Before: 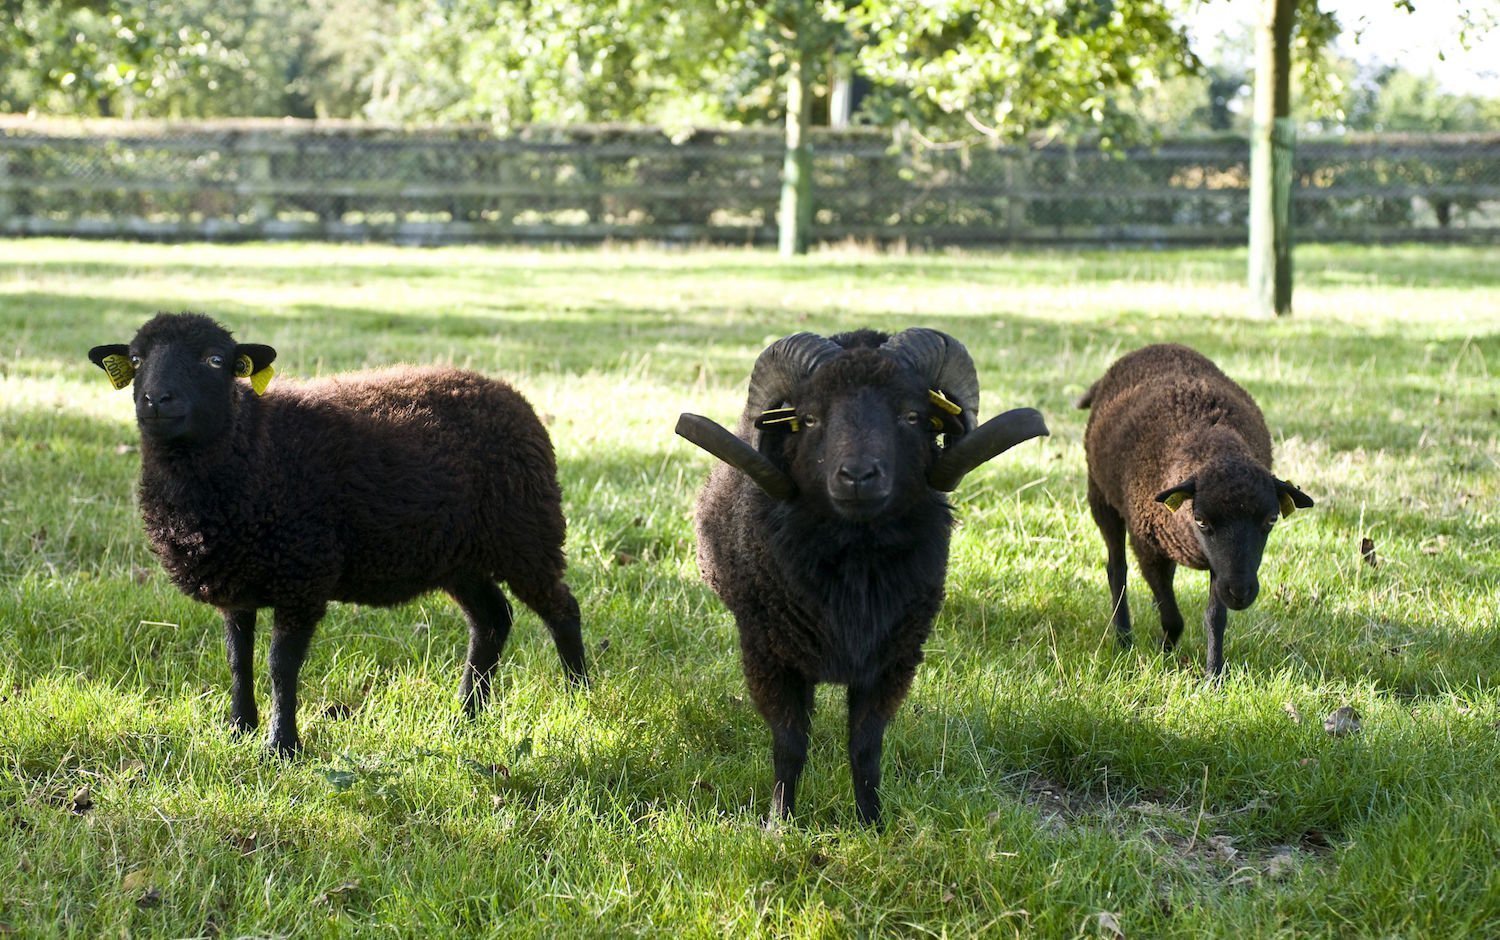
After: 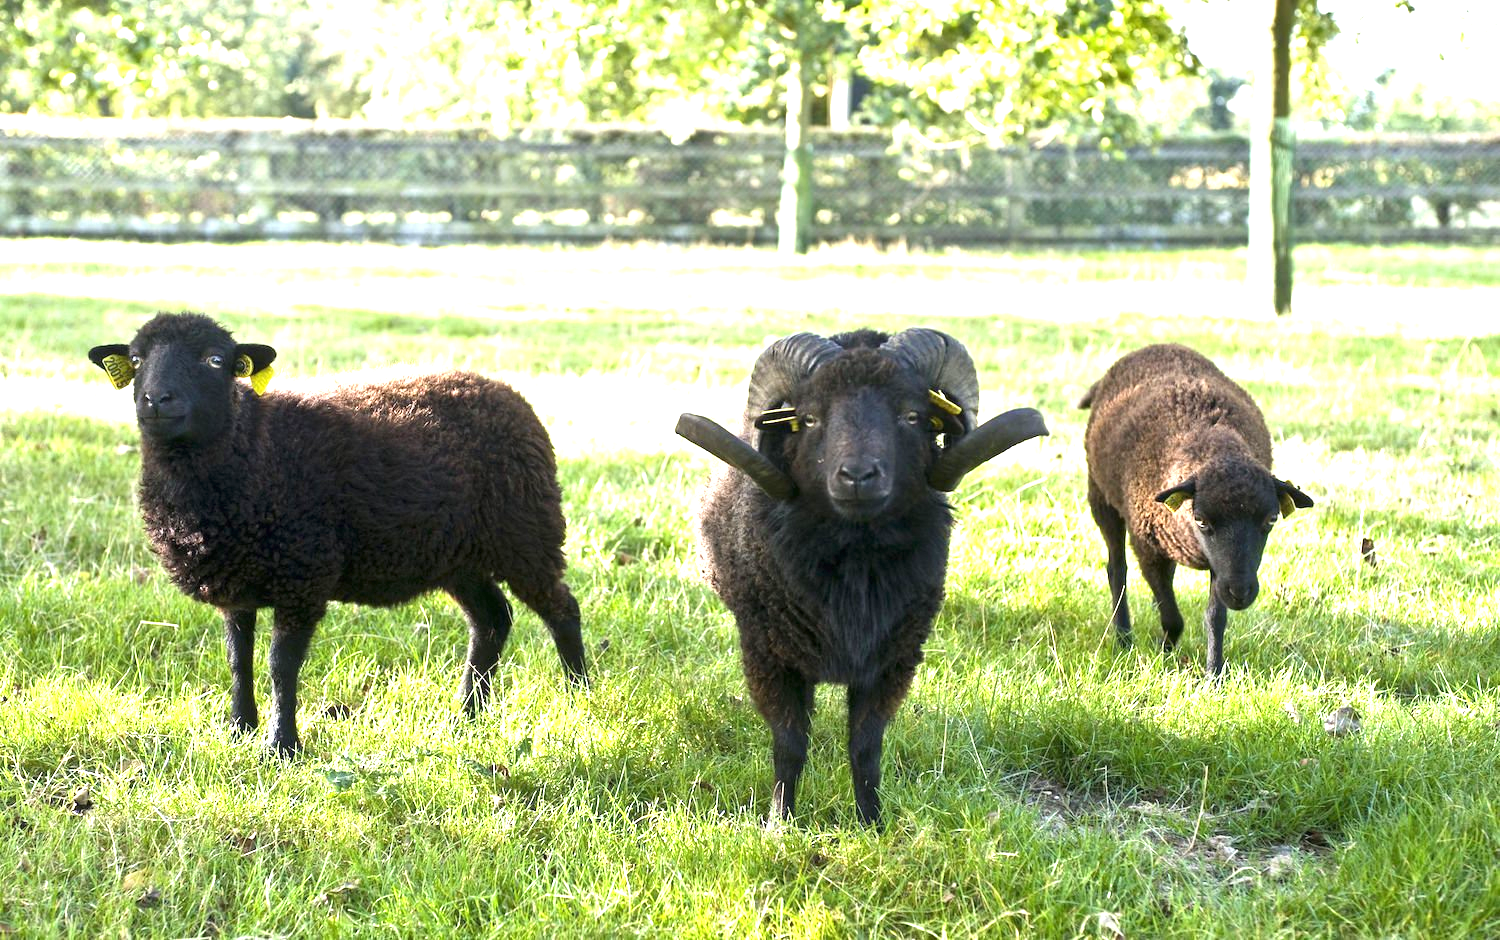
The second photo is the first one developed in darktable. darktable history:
exposure: black level correction 0, exposure 1.286 EV, compensate highlight preservation false
